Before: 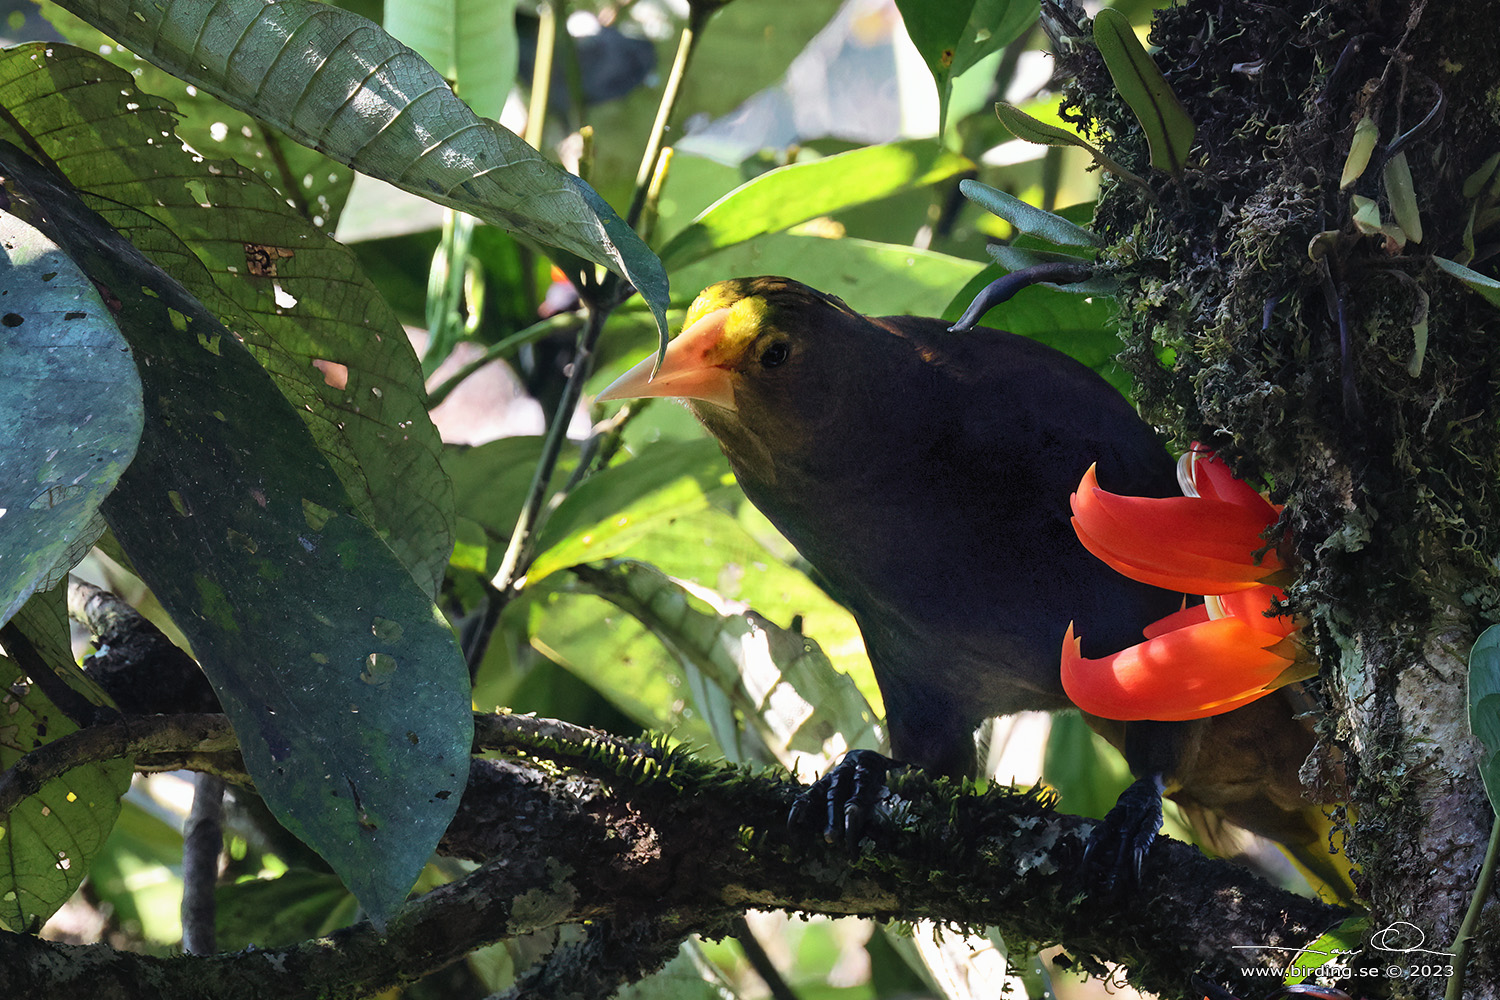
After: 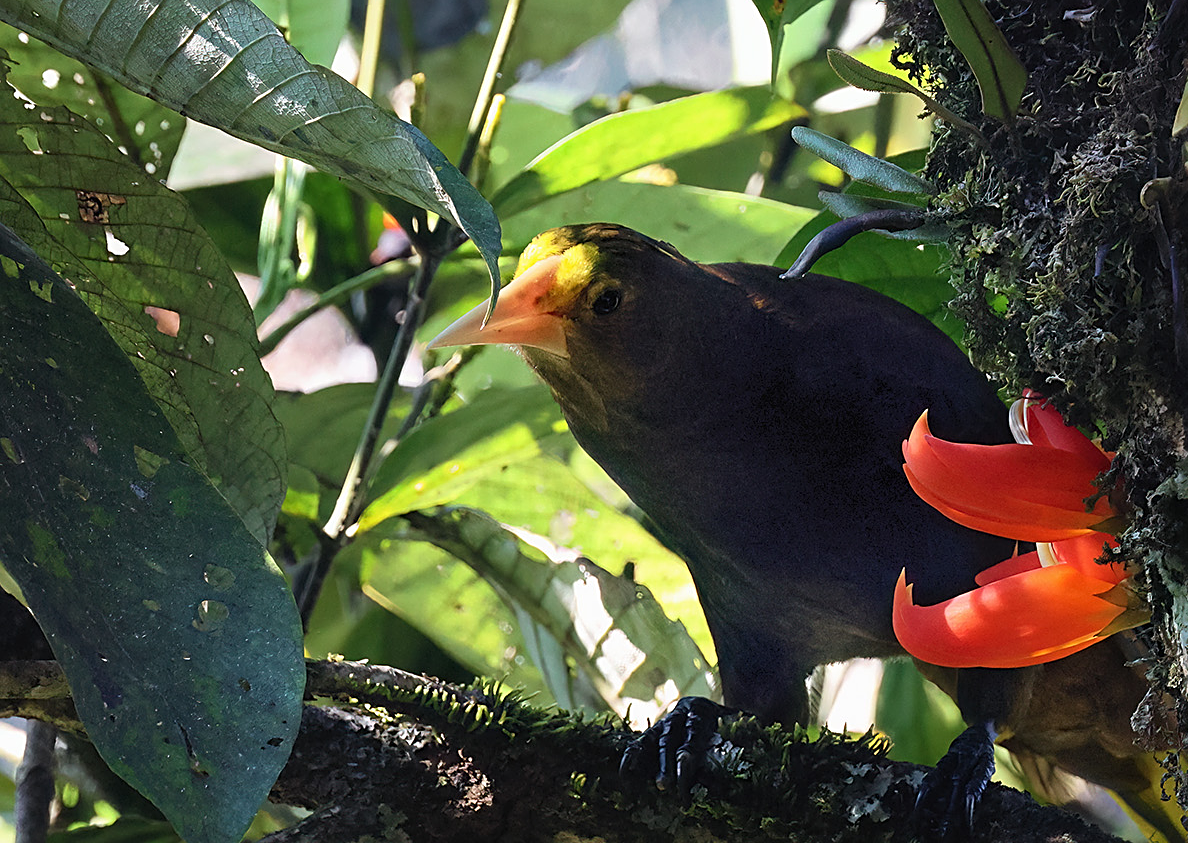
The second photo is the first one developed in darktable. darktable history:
exposure: compensate highlight preservation false
crop: left 11.225%, top 5.381%, right 9.565%, bottom 10.314%
sharpen: on, module defaults
